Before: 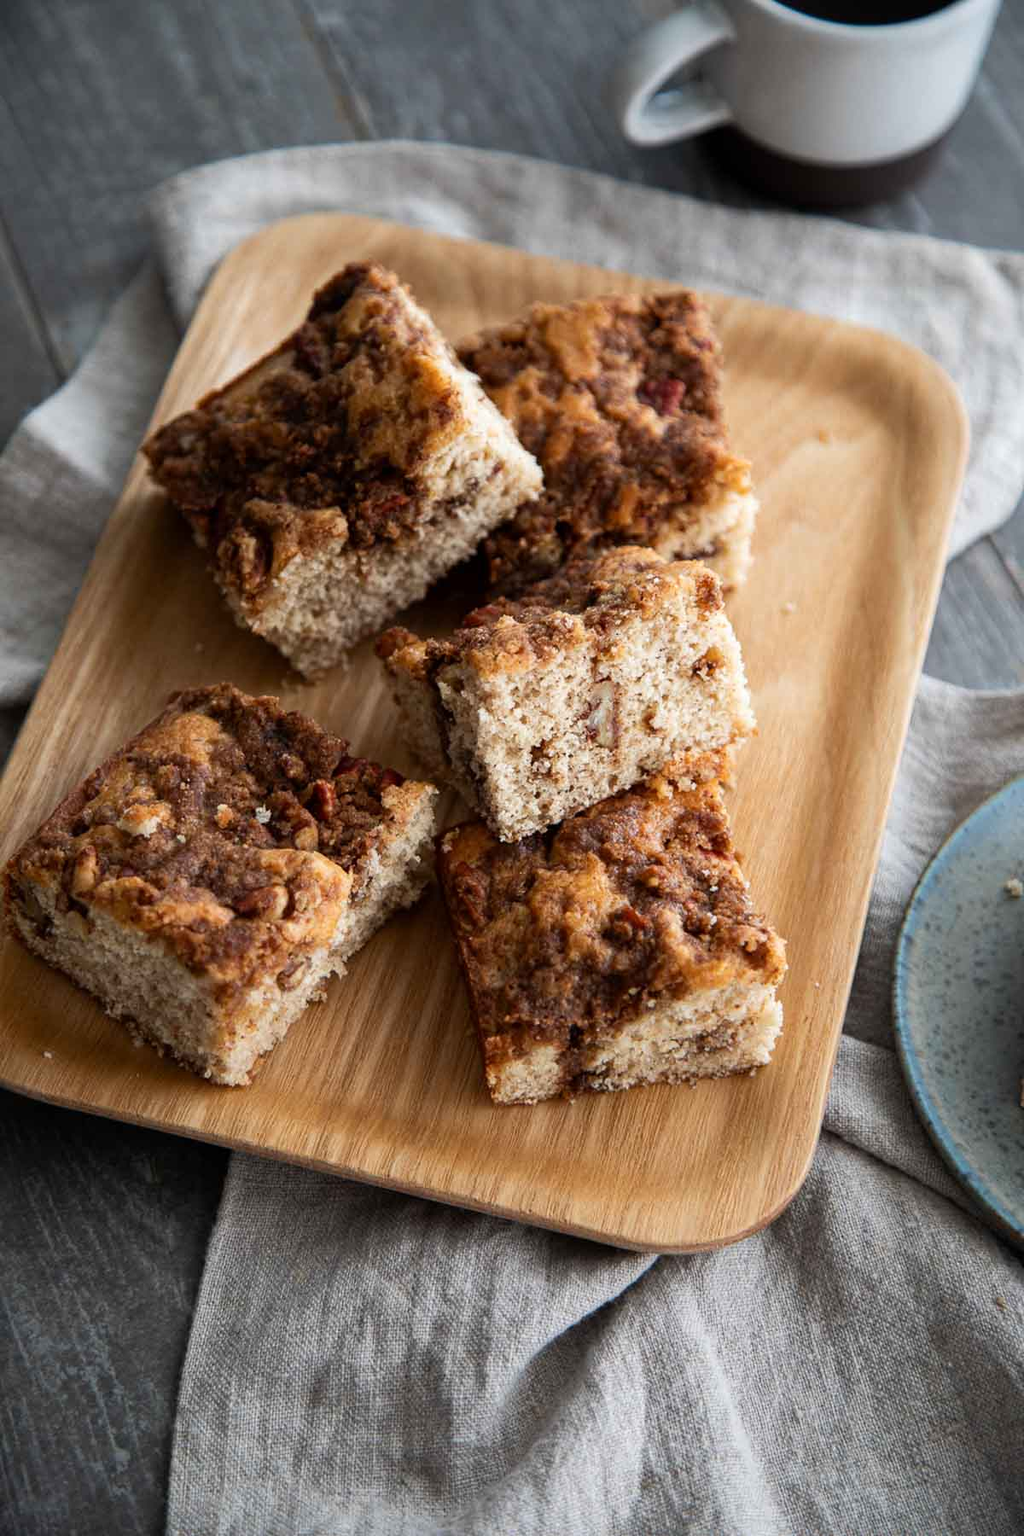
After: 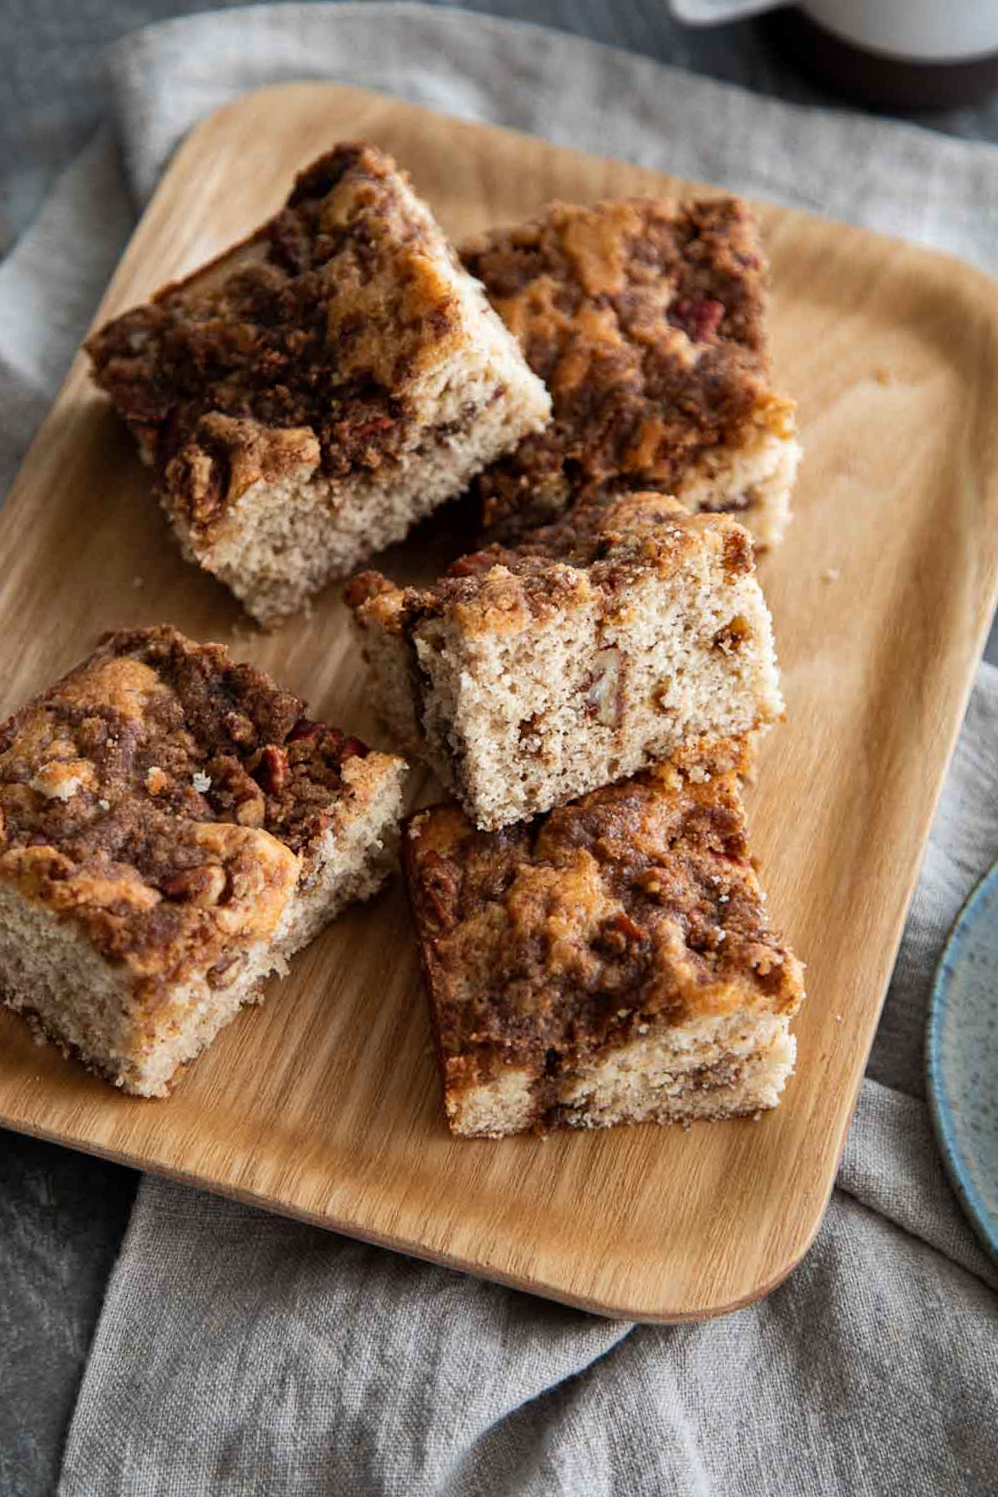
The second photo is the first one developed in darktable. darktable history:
color correction: highlights a* -0.137, highlights b* 0.137
white balance: emerald 1
crop and rotate: angle -3.27°, left 5.211%, top 5.211%, right 4.607%, bottom 4.607%
shadows and highlights: shadows 60, highlights -60.23, soften with gaussian
